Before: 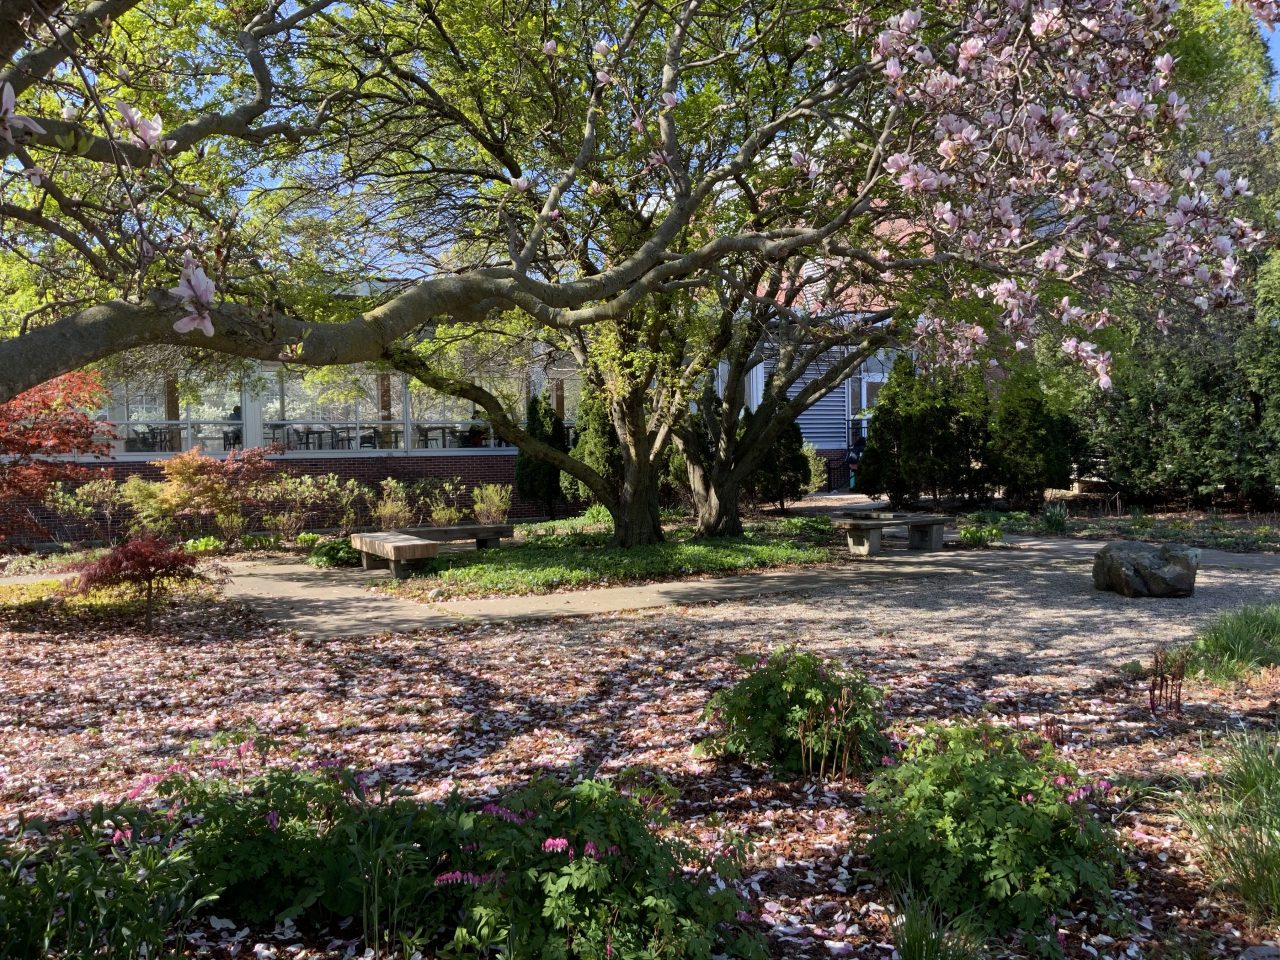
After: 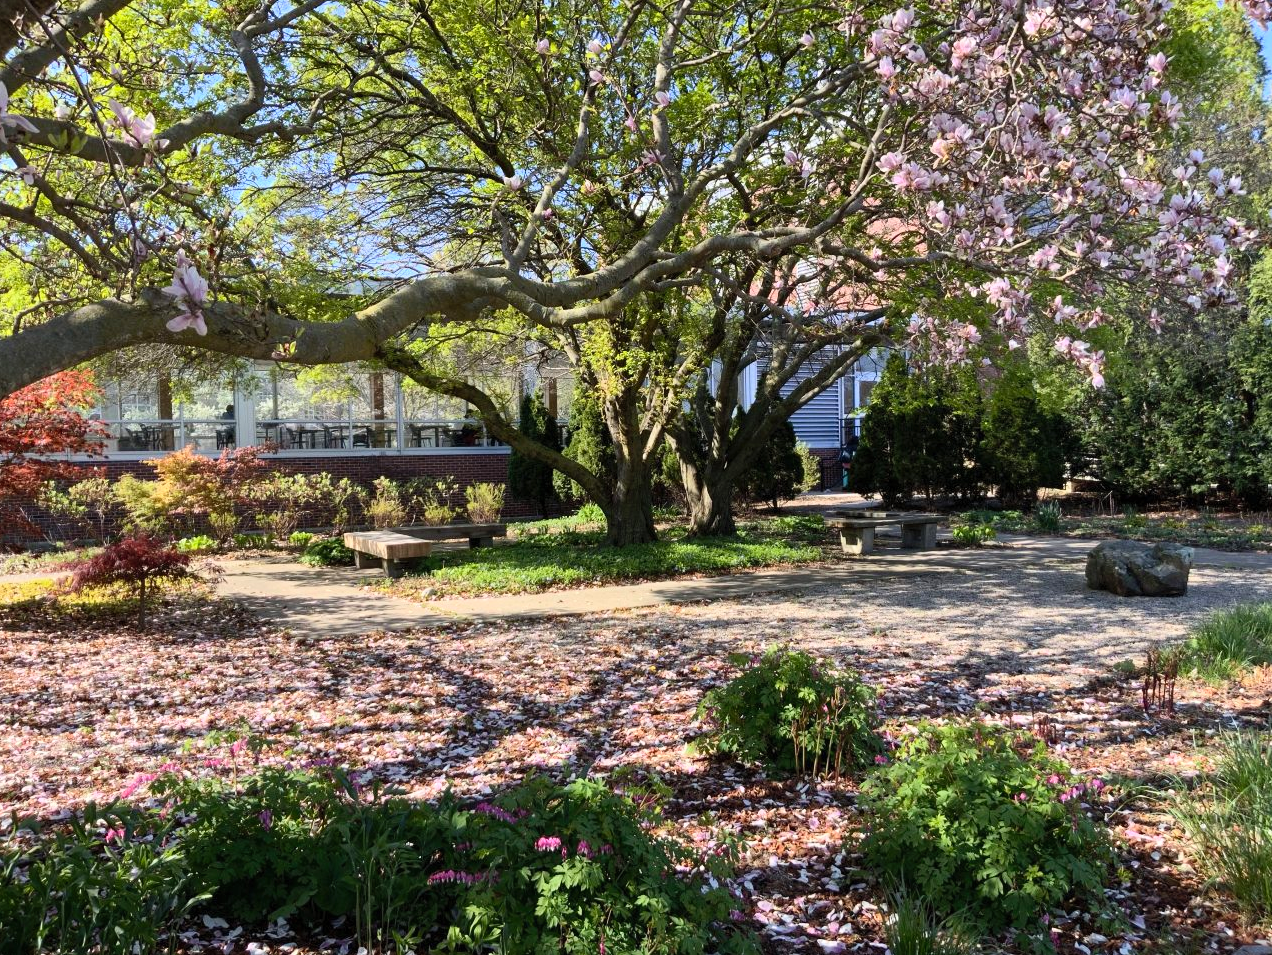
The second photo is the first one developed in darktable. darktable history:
crop and rotate: left 0.614%, top 0.179%, bottom 0.309%
contrast brightness saturation: contrast 0.2, brightness 0.16, saturation 0.22
